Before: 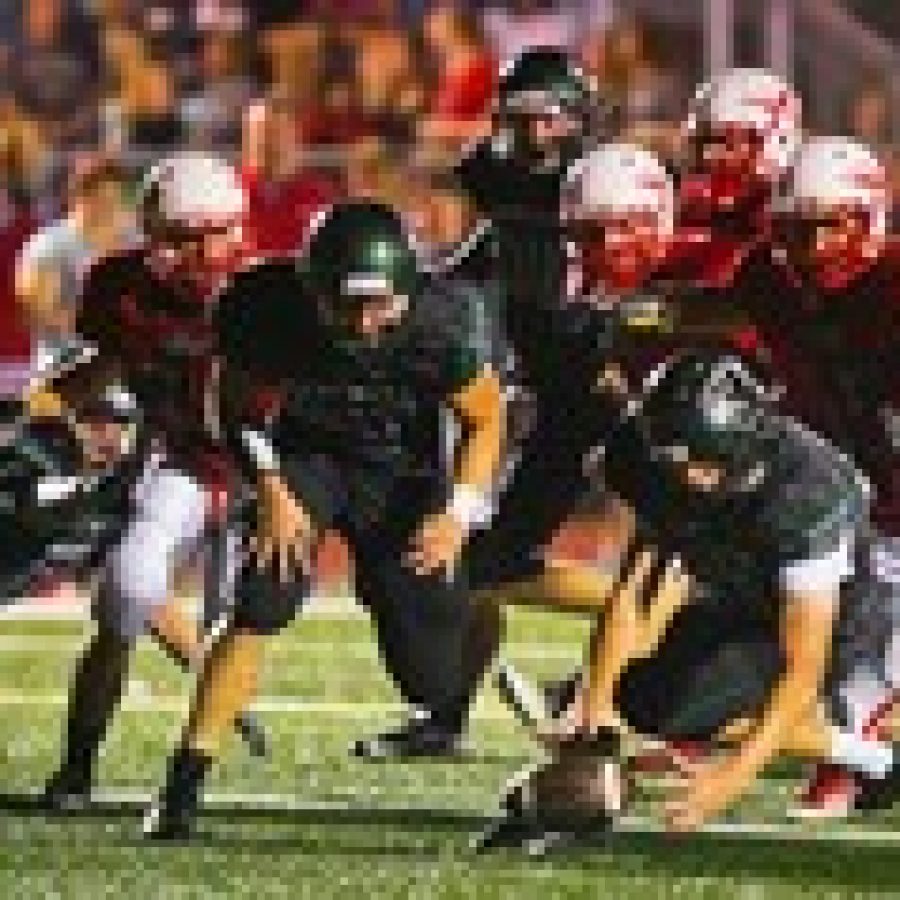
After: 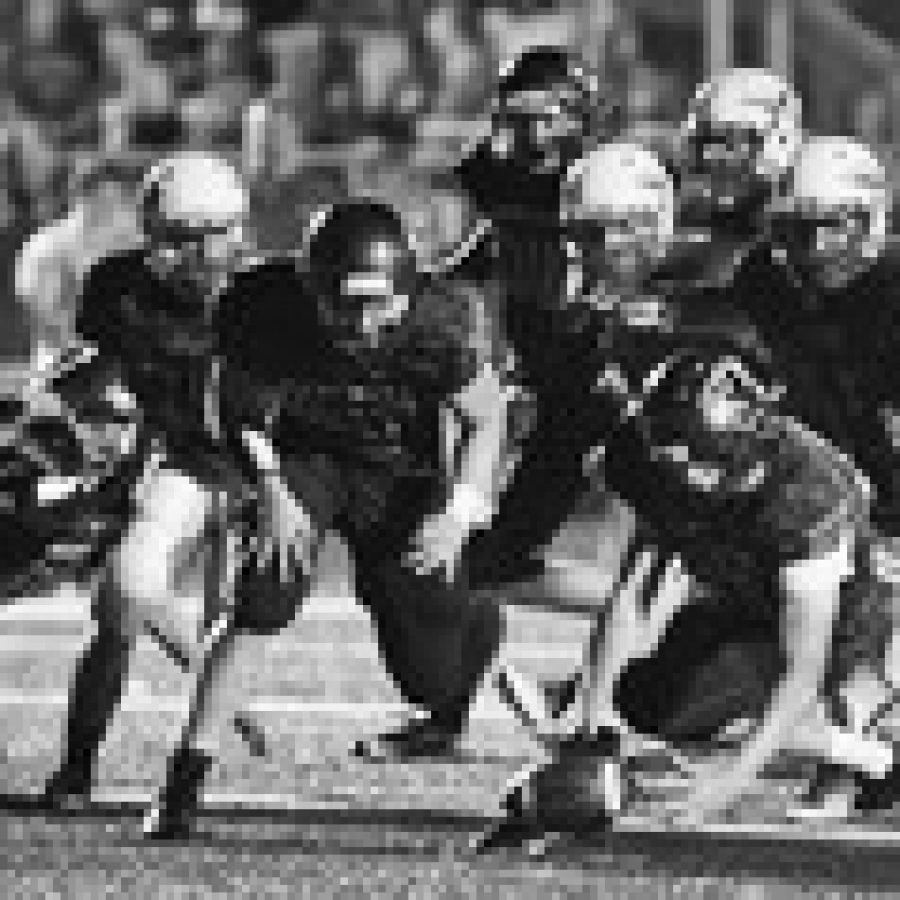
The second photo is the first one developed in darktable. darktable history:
levels: levels [0, 0.478, 1]
contrast brightness saturation: contrast 0.157, saturation 0.319
color zones: curves: ch1 [(0, -0.394) (0.143, -0.394) (0.286, -0.394) (0.429, -0.392) (0.571, -0.391) (0.714, -0.391) (0.857, -0.391) (1, -0.394)]
shadows and highlights: highlights color adjustment 32.67%, low approximation 0.01, soften with gaussian
